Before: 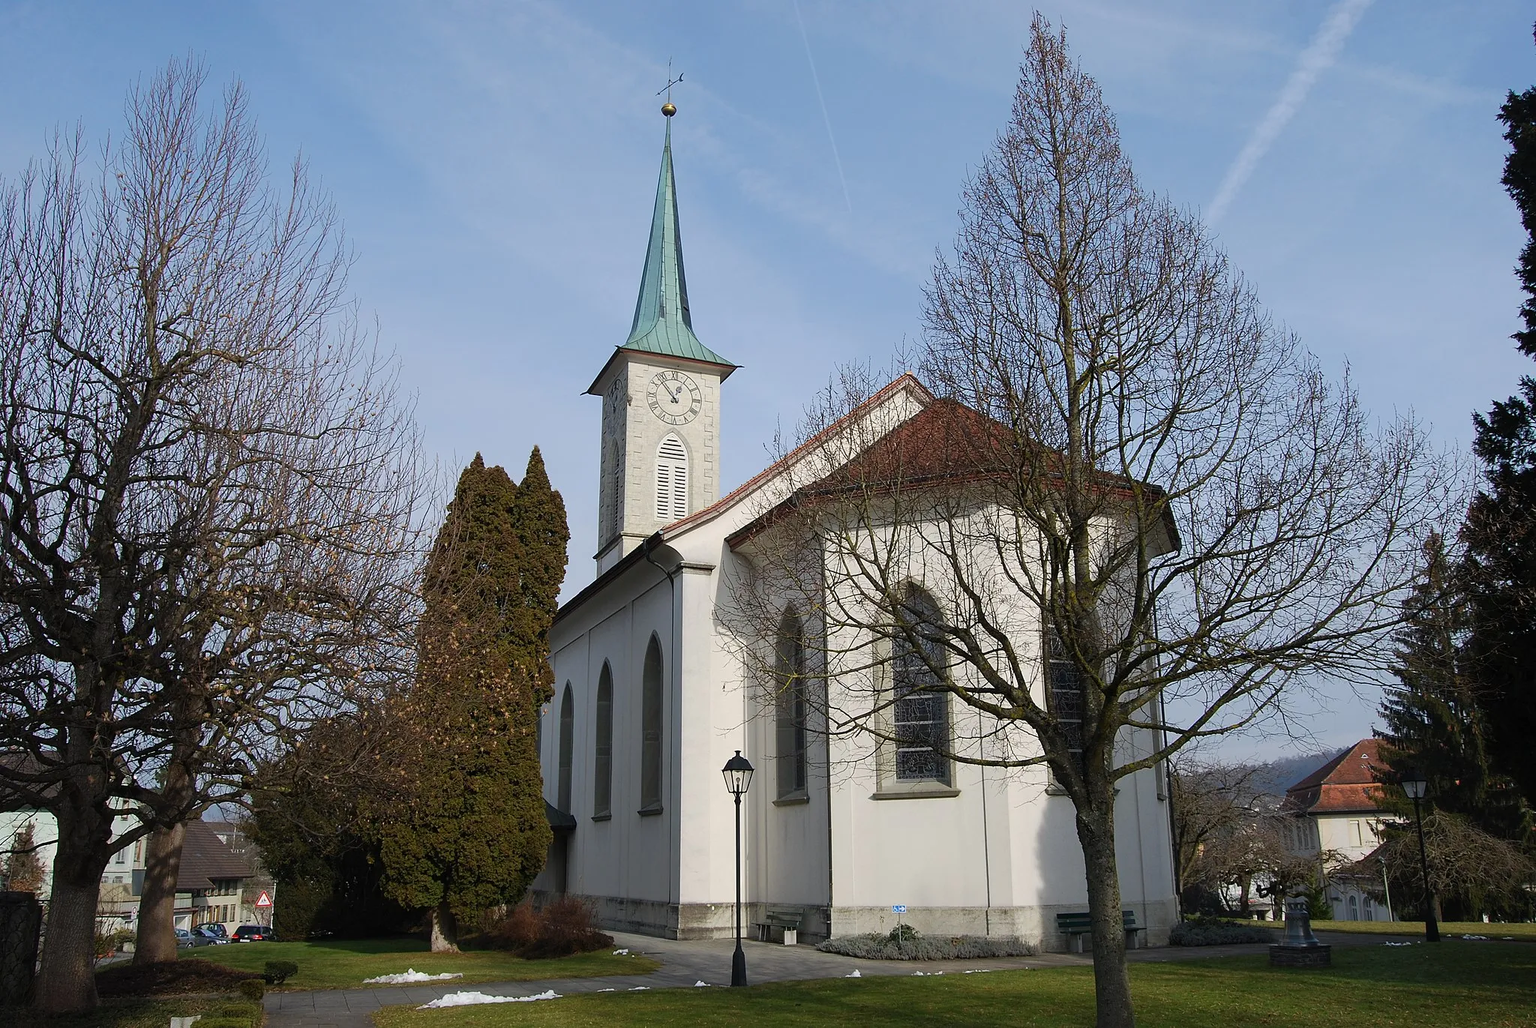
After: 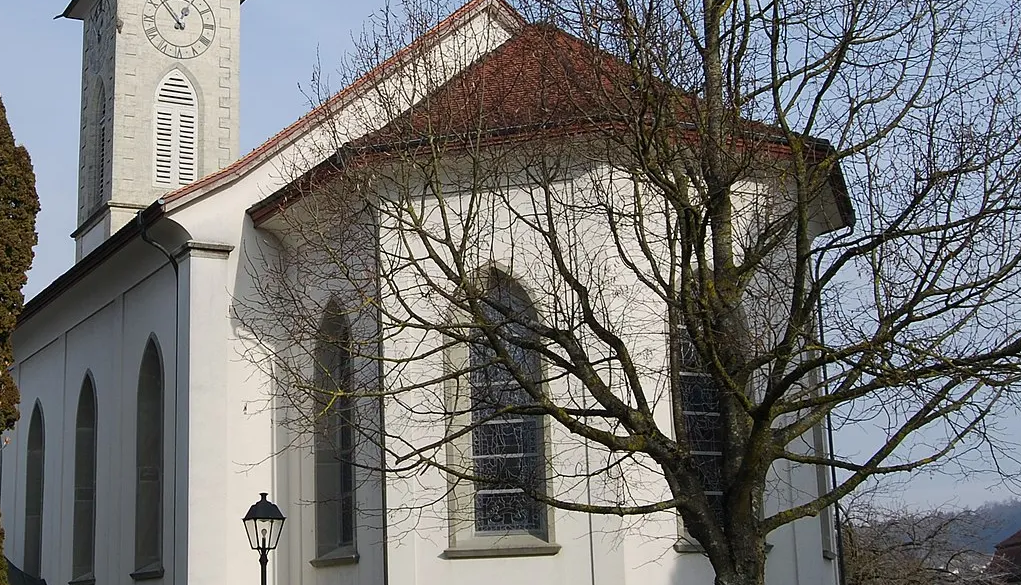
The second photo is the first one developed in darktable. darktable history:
crop: left 35.195%, top 37.079%, right 14.927%, bottom 20.026%
